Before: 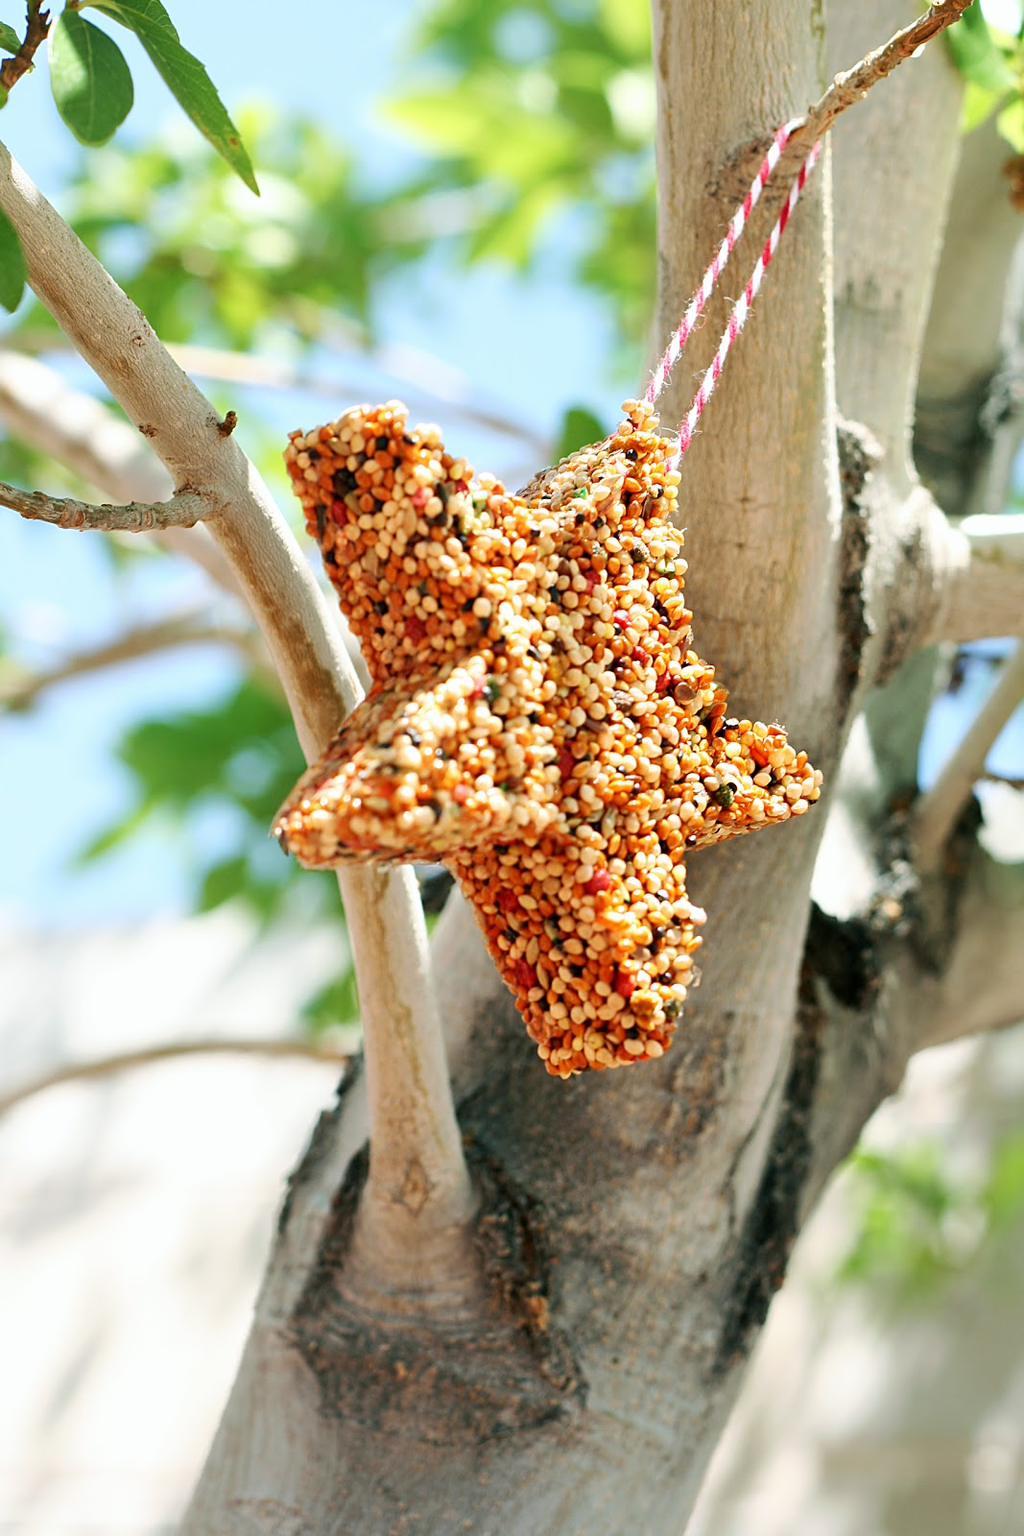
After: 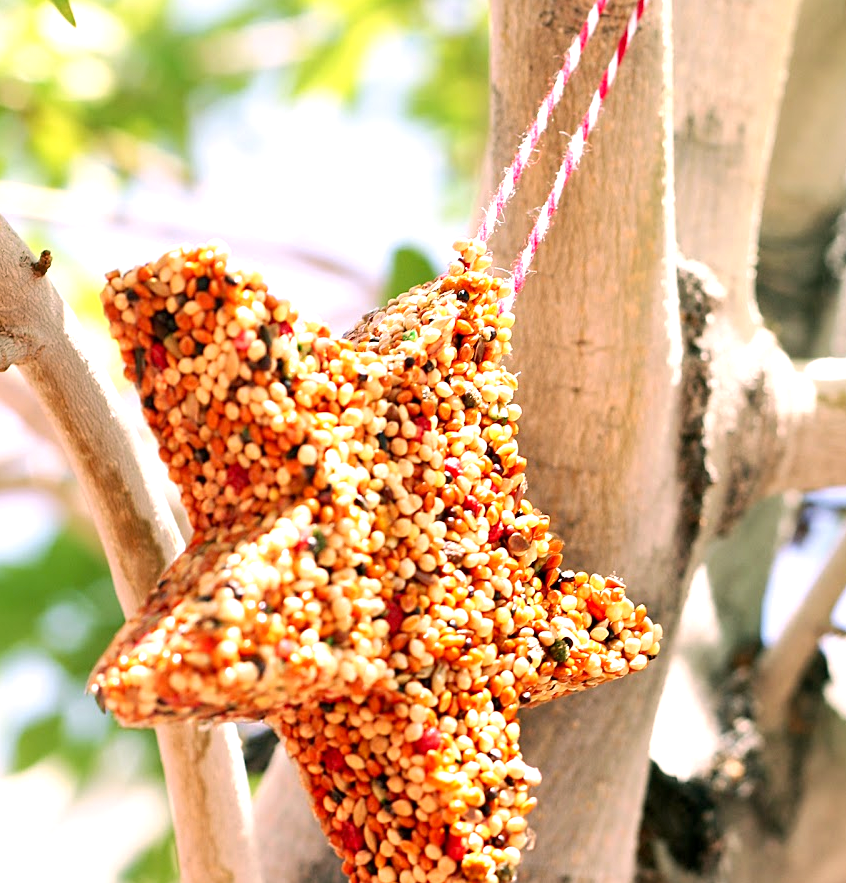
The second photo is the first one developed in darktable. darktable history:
crop: left 18.342%, top 11.127%, right 2.34%, bottom 33.633%
color correction: highlights a* 14.51, highlights b* 4.9
exposure: black level correction 0.001, exposure 0.498 EV, compensate exposure bias true, compensate highlight preservation false
